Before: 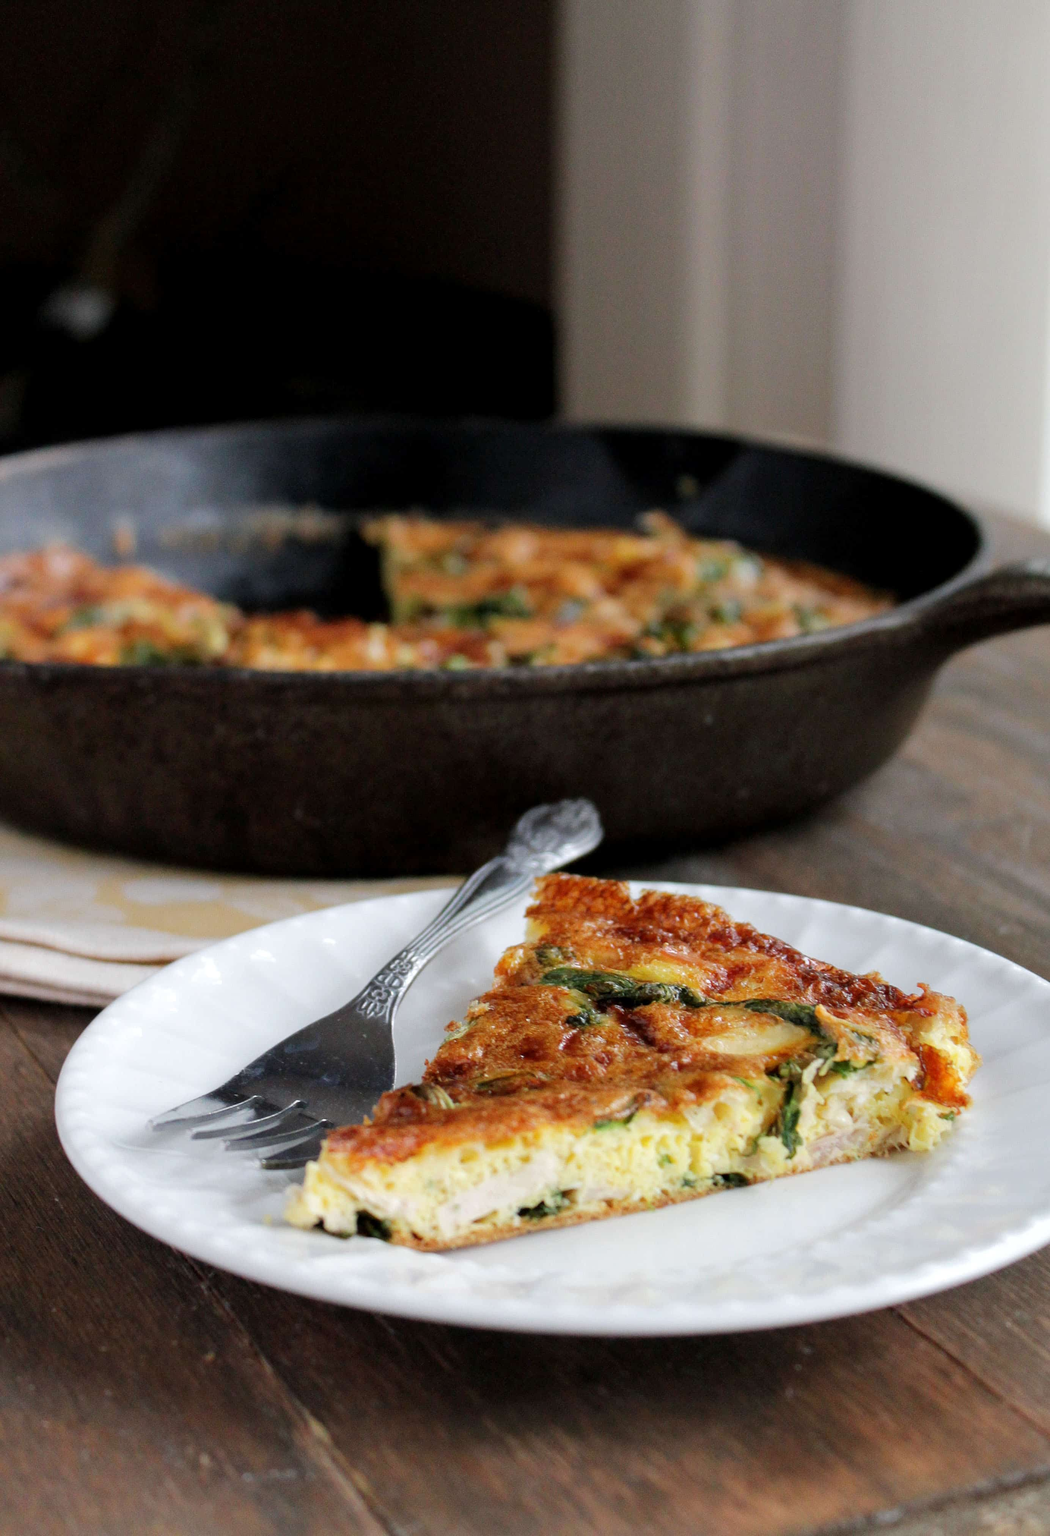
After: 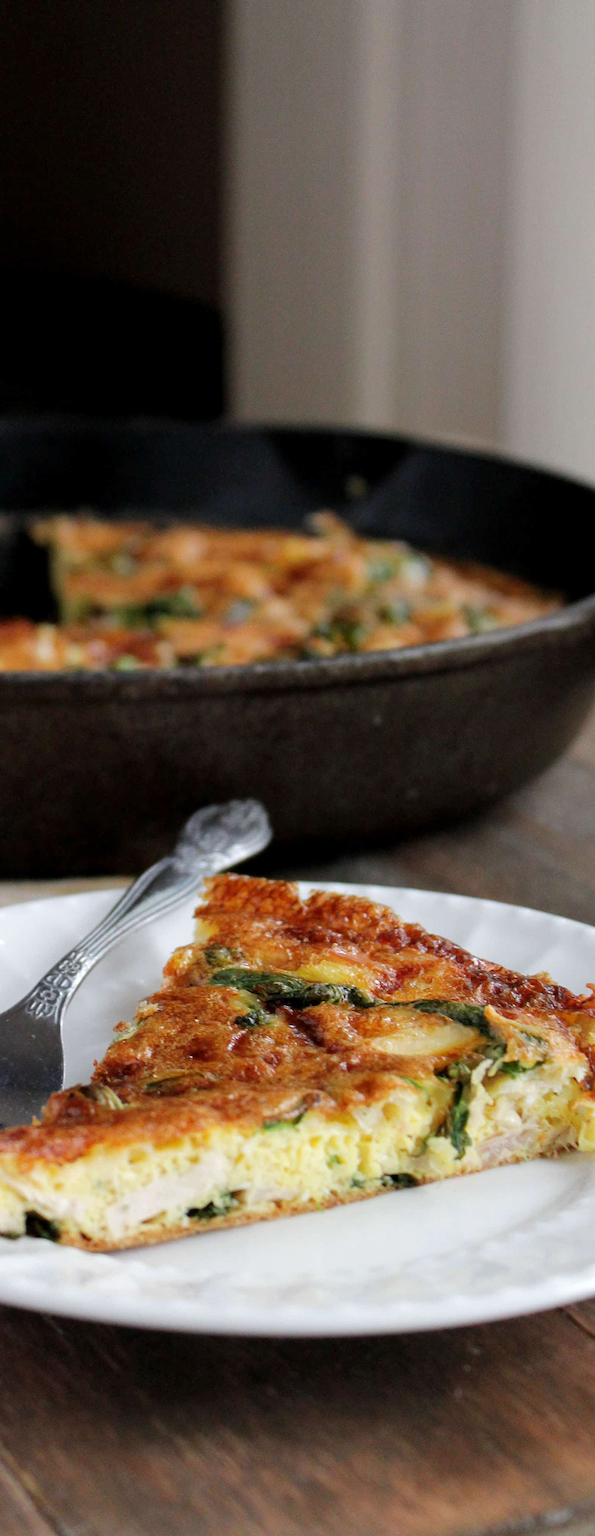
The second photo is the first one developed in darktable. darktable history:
crop: left 31.603%, top 0.009%, right 11.697%
